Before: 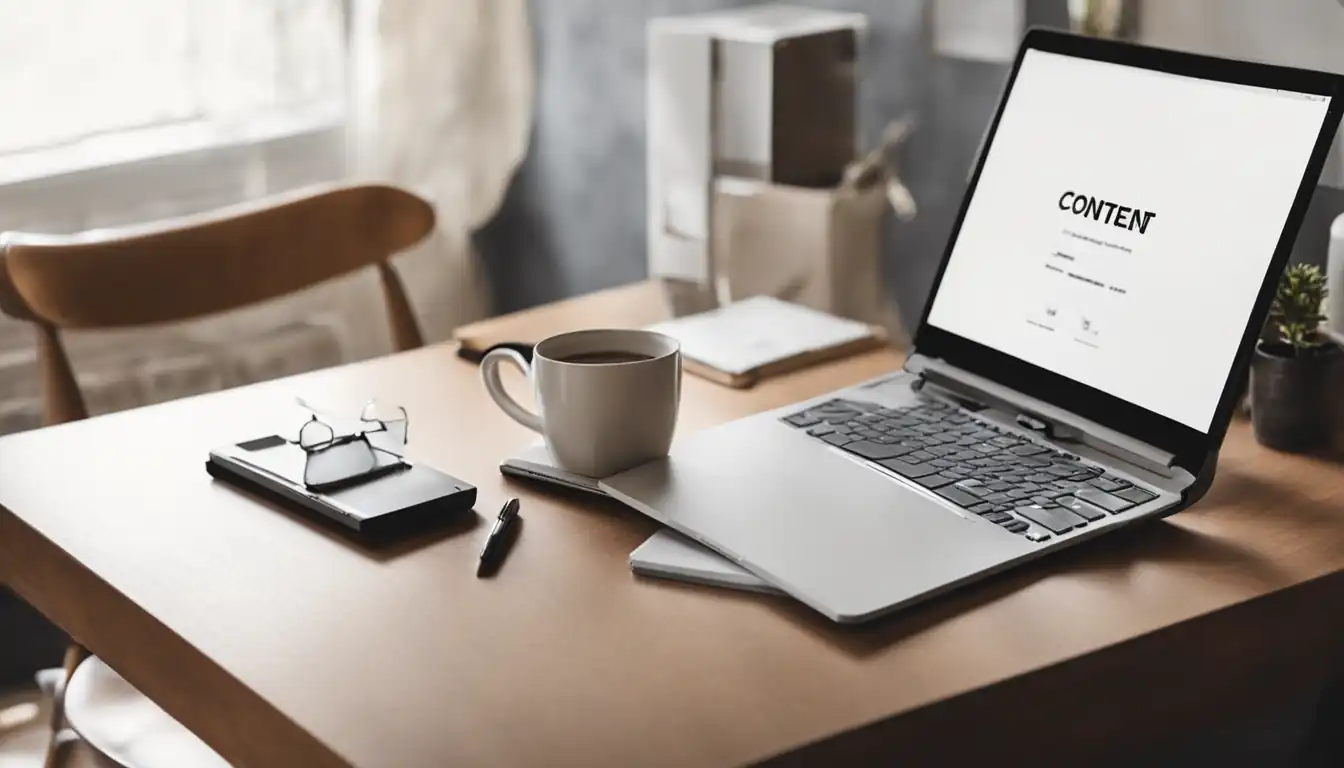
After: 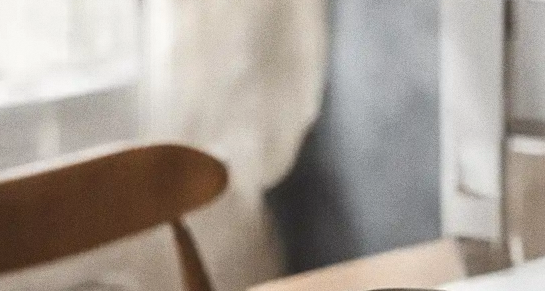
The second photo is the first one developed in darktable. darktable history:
grain: on, module defaults
crop: left 15.452%, top 5.459%, right 43.956%, bottom 56.62%
